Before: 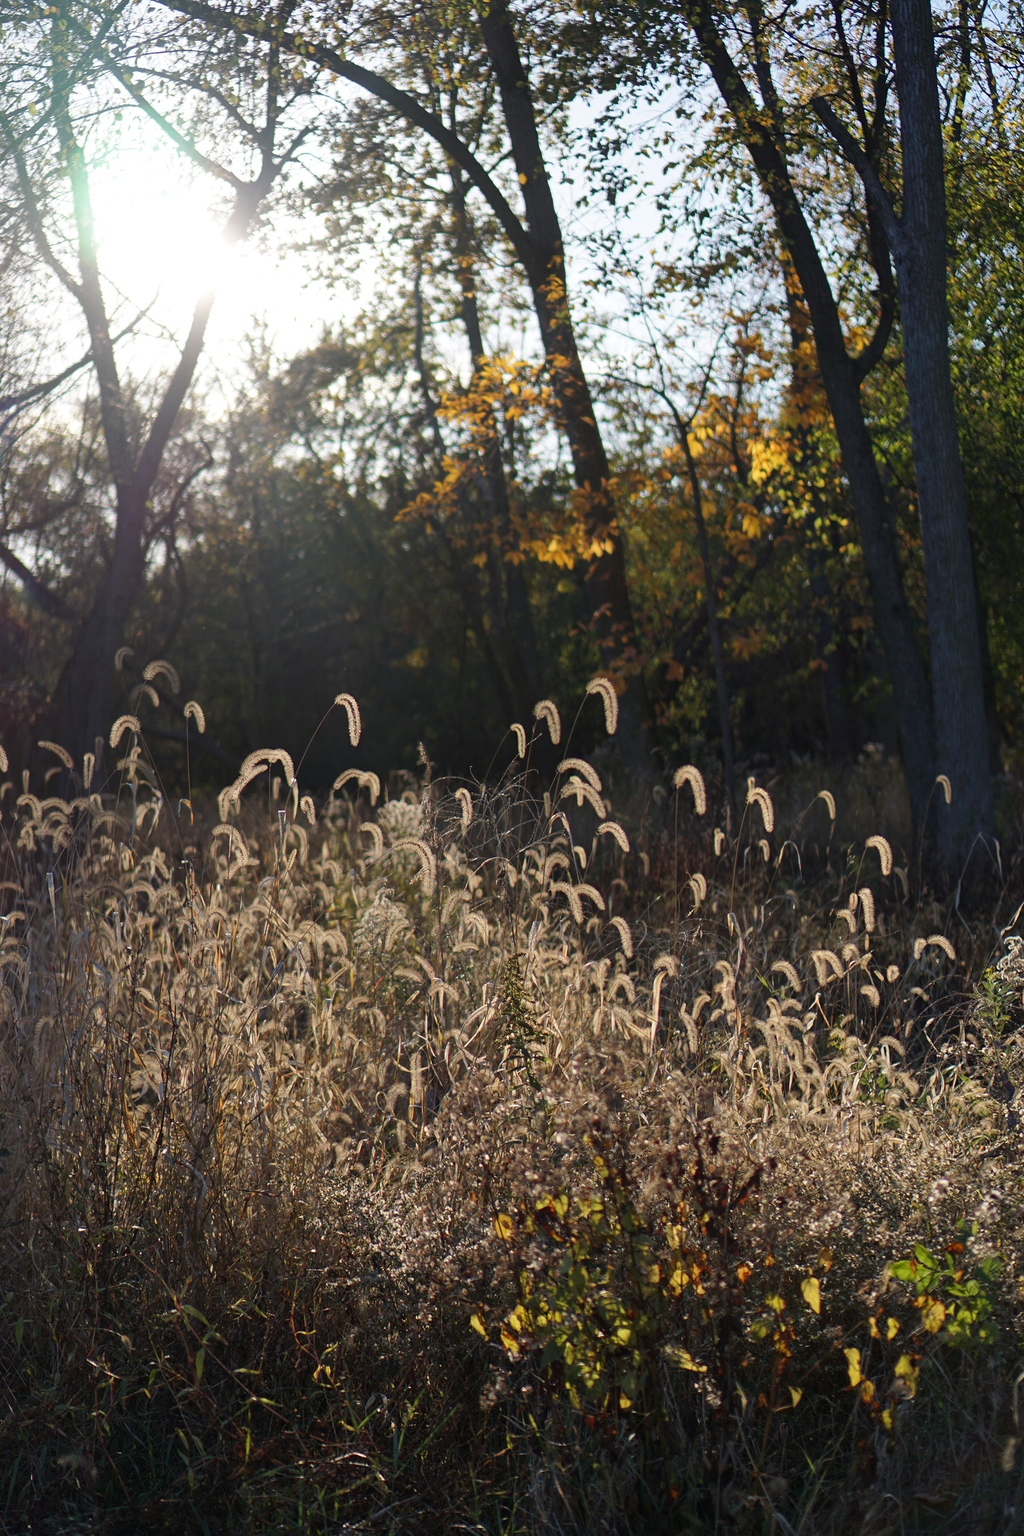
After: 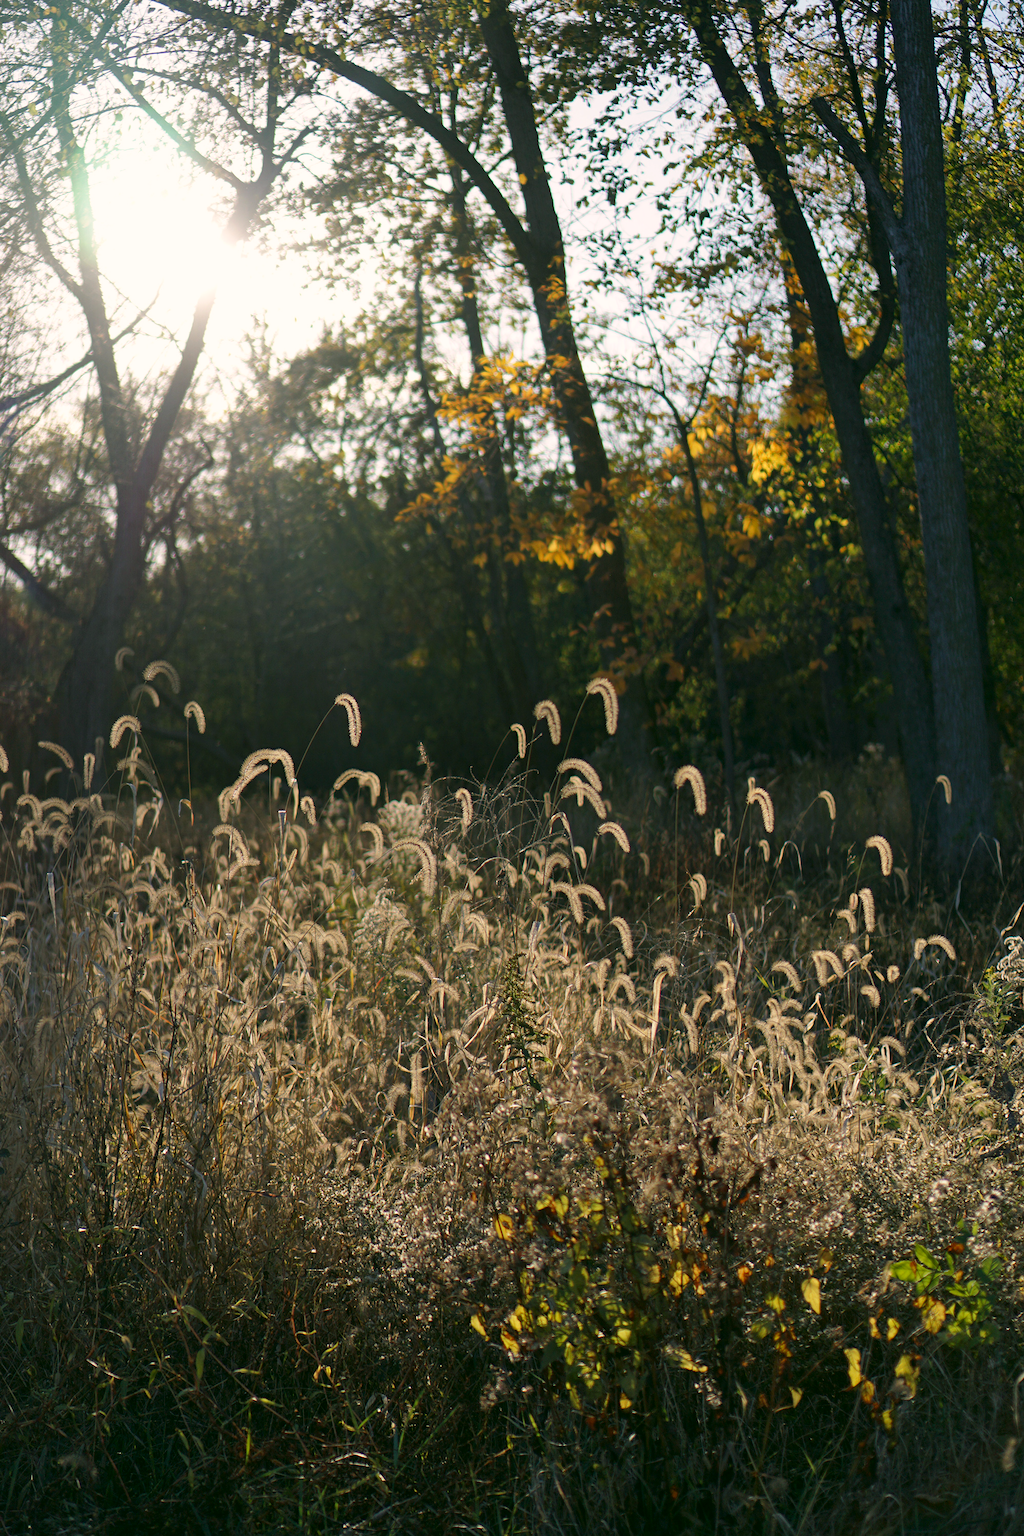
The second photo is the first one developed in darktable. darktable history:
color correction: highlights a* 4.45, highlights b* 4.96, shadows a* -7.64, shadows b* 4.57
